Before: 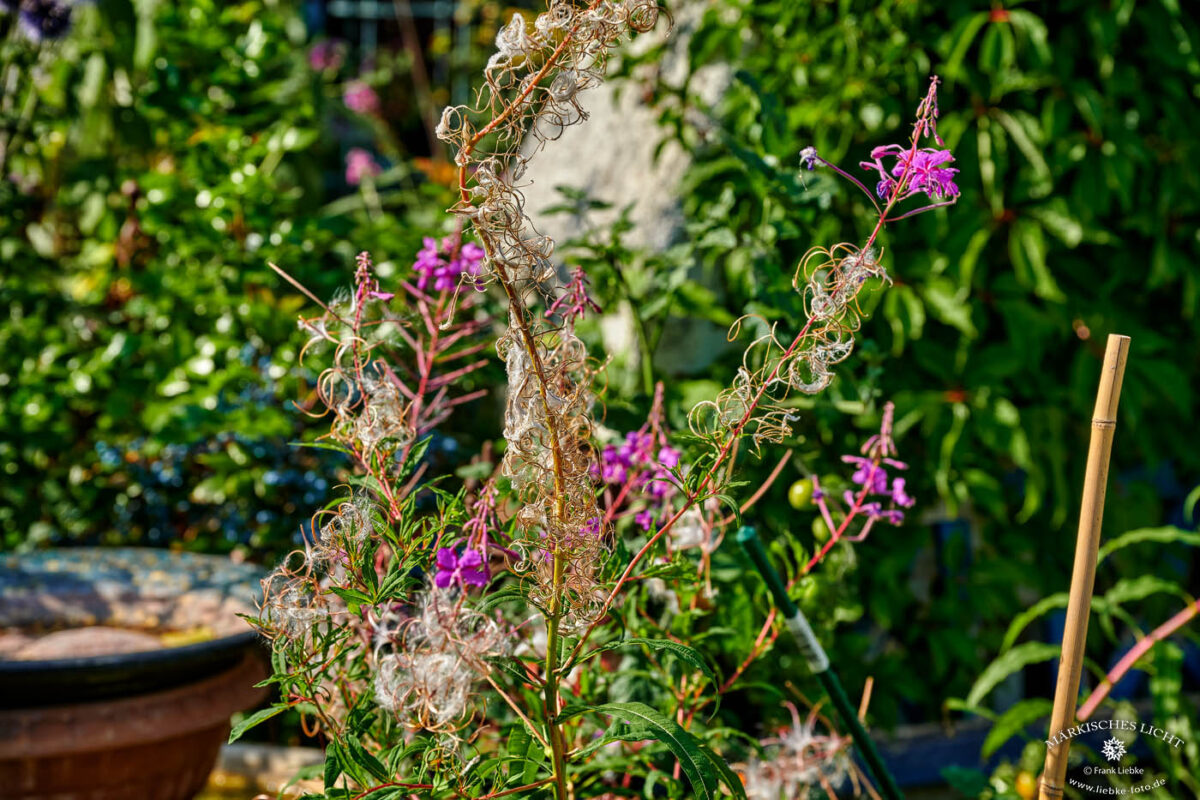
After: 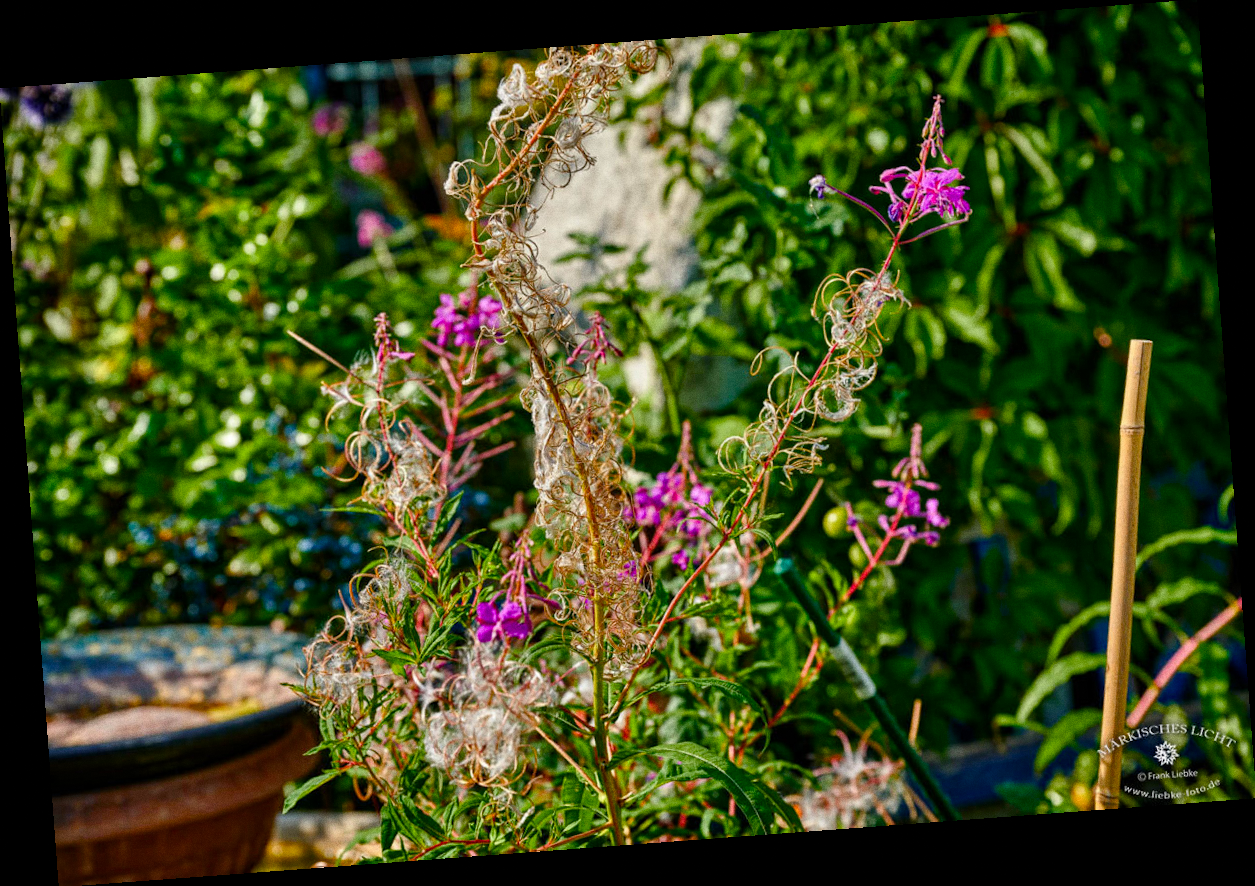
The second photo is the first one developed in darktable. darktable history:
color balance rgb: perceptual saturation grading › global saturation 20%, perceptual saturation grading › highlights -25%, perceptual saturation grading › shadows 25%
grain: coarseness 7.08 ISO, strength 21.67%, mid-tones bias 59.58%
rotate and perspective: rotation -4.25°, automatic cropping off
